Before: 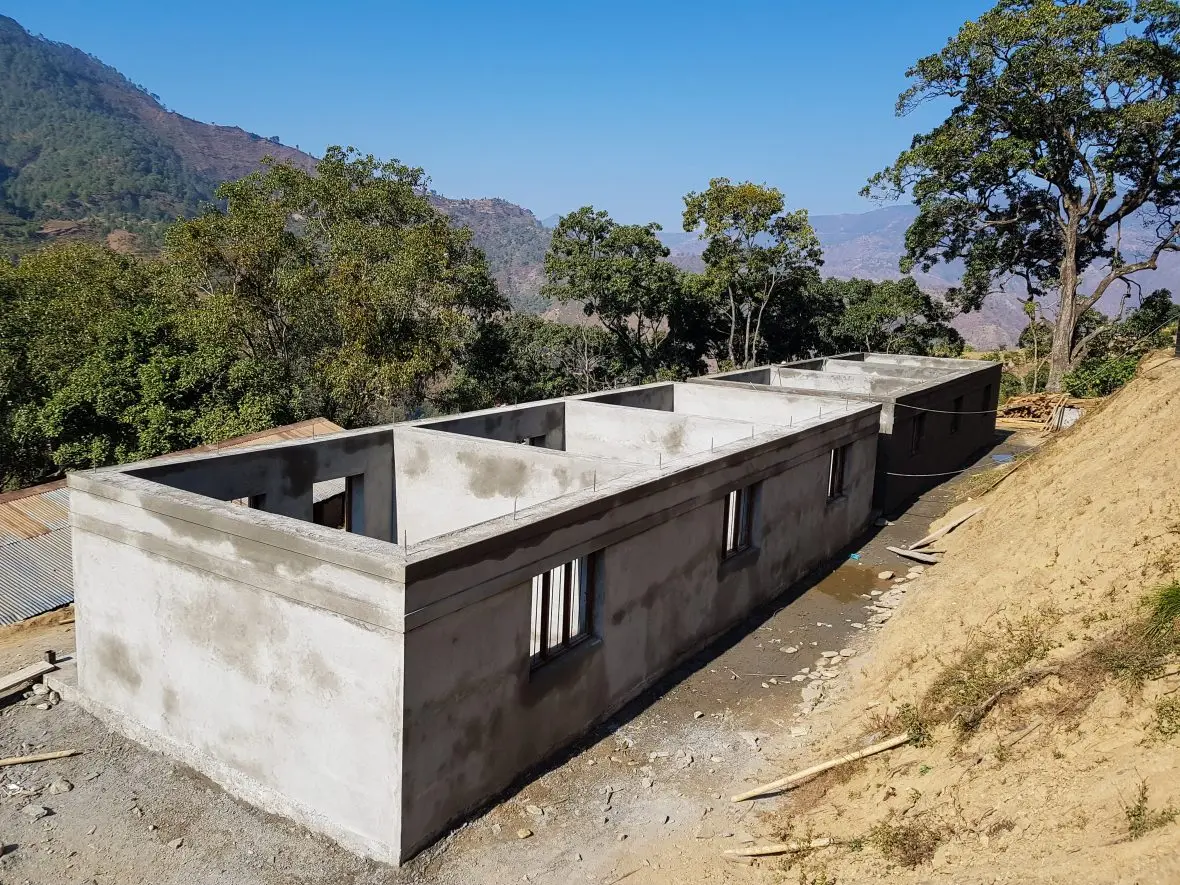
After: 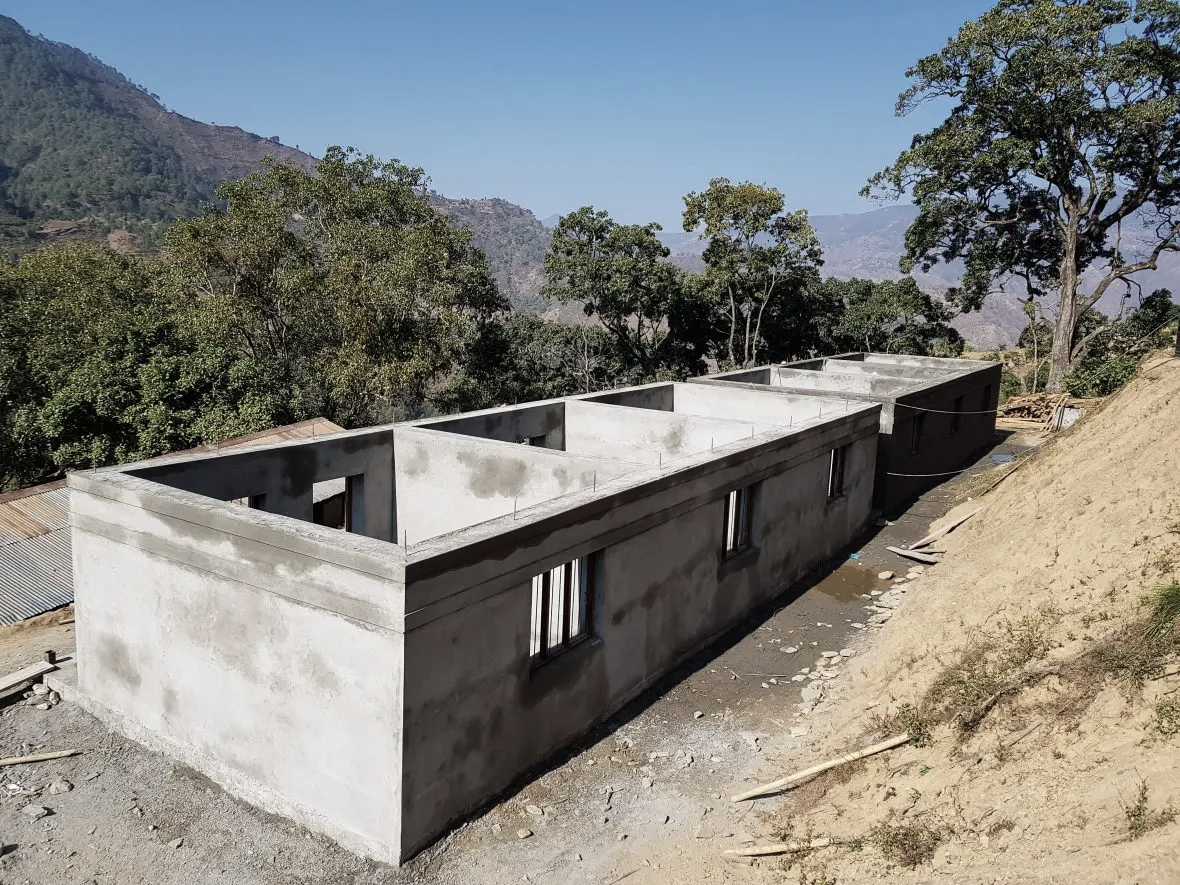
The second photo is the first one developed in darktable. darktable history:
contrast brightness saturation: contrast 0.102, saturation -0.359
